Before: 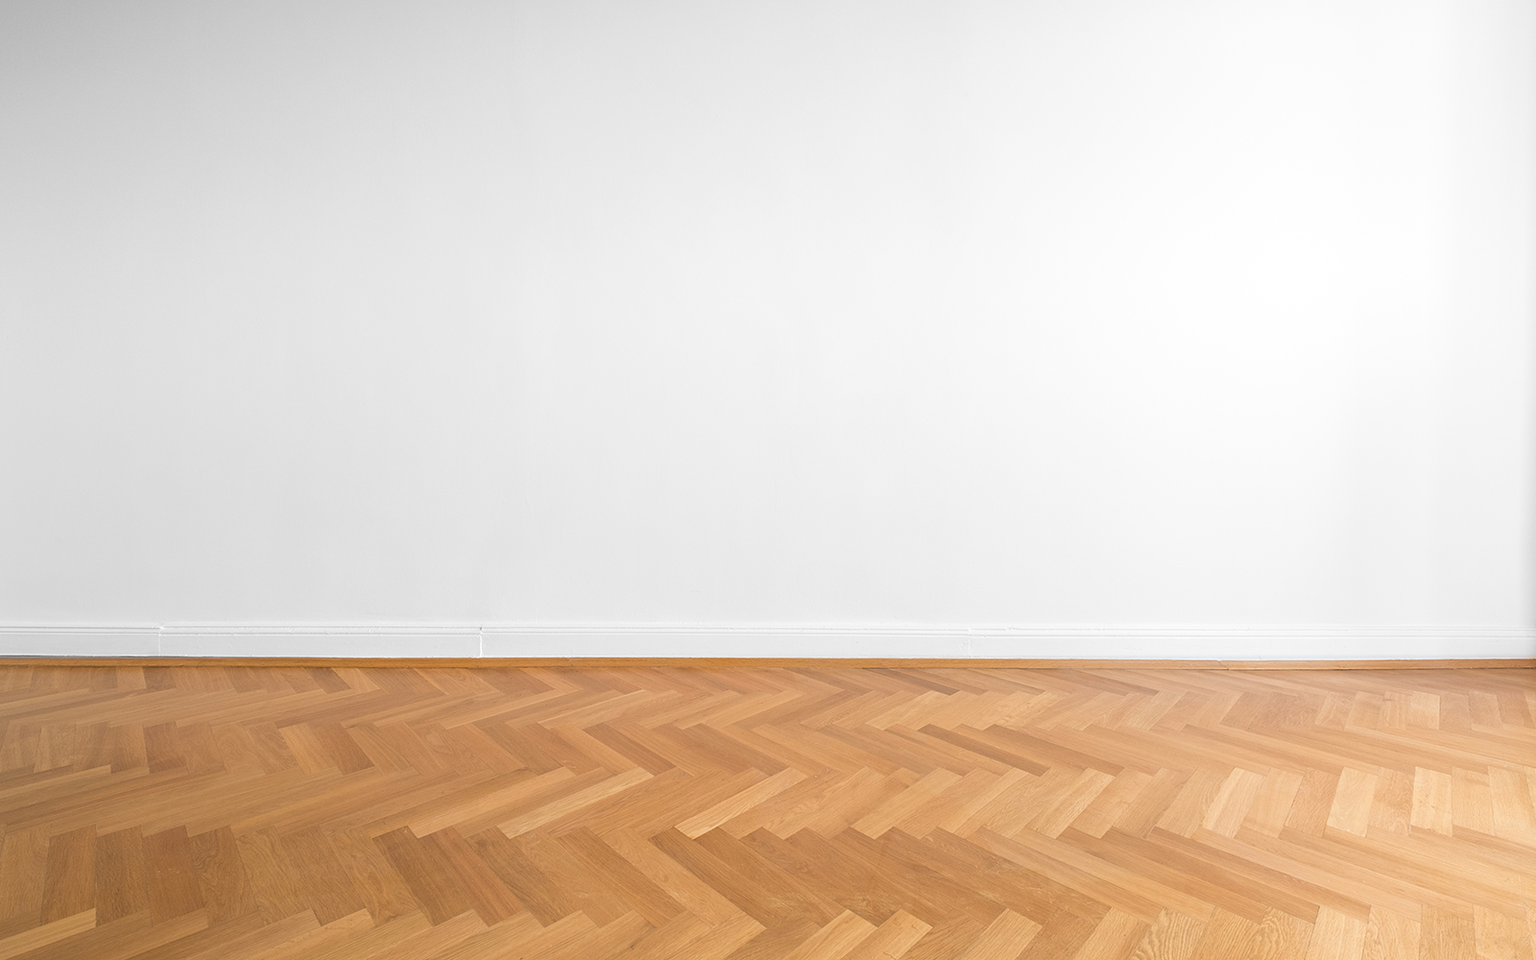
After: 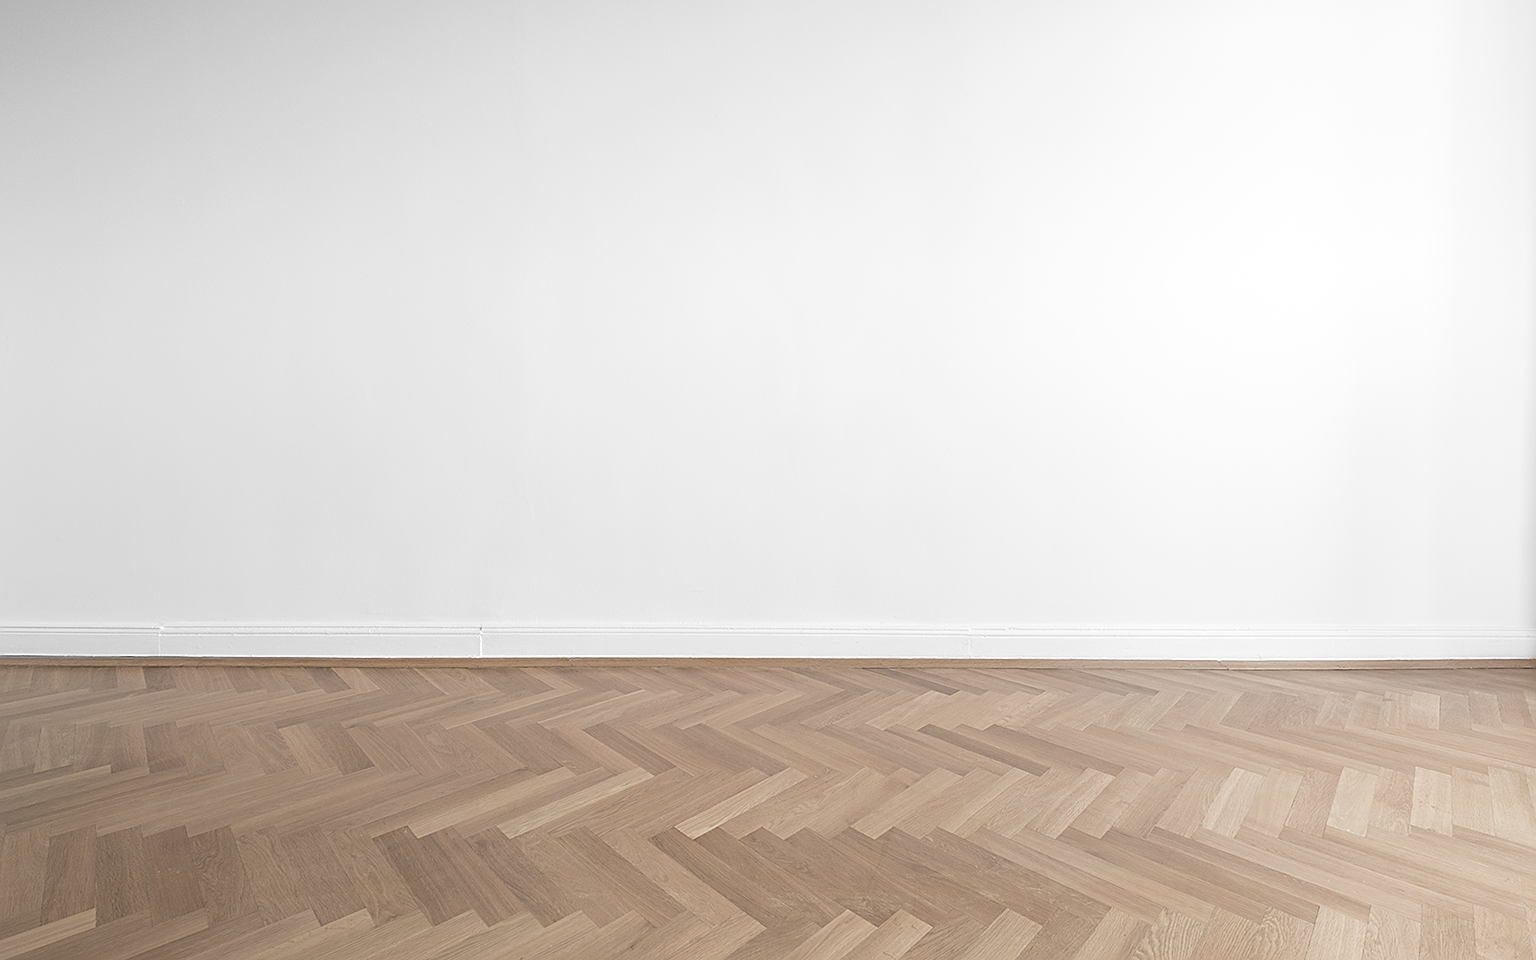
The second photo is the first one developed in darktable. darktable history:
sharpen: amount 0.495
color zones: curves: ch0 [(0, 0.613) (0.01, 0.613) (0.245, 0.448) (0.498, 0.529) (0.642, 0.665) (0.879, 0.777) (0.99, 0.613)]; ch1 [(0, 0.035) (0.121, 0.189) (0.259, 0.197) (0.415, 0.061) (0.589, 0.022) (0.732, 0.022) (0.857, 0.026) (0.991, 0.053)]
